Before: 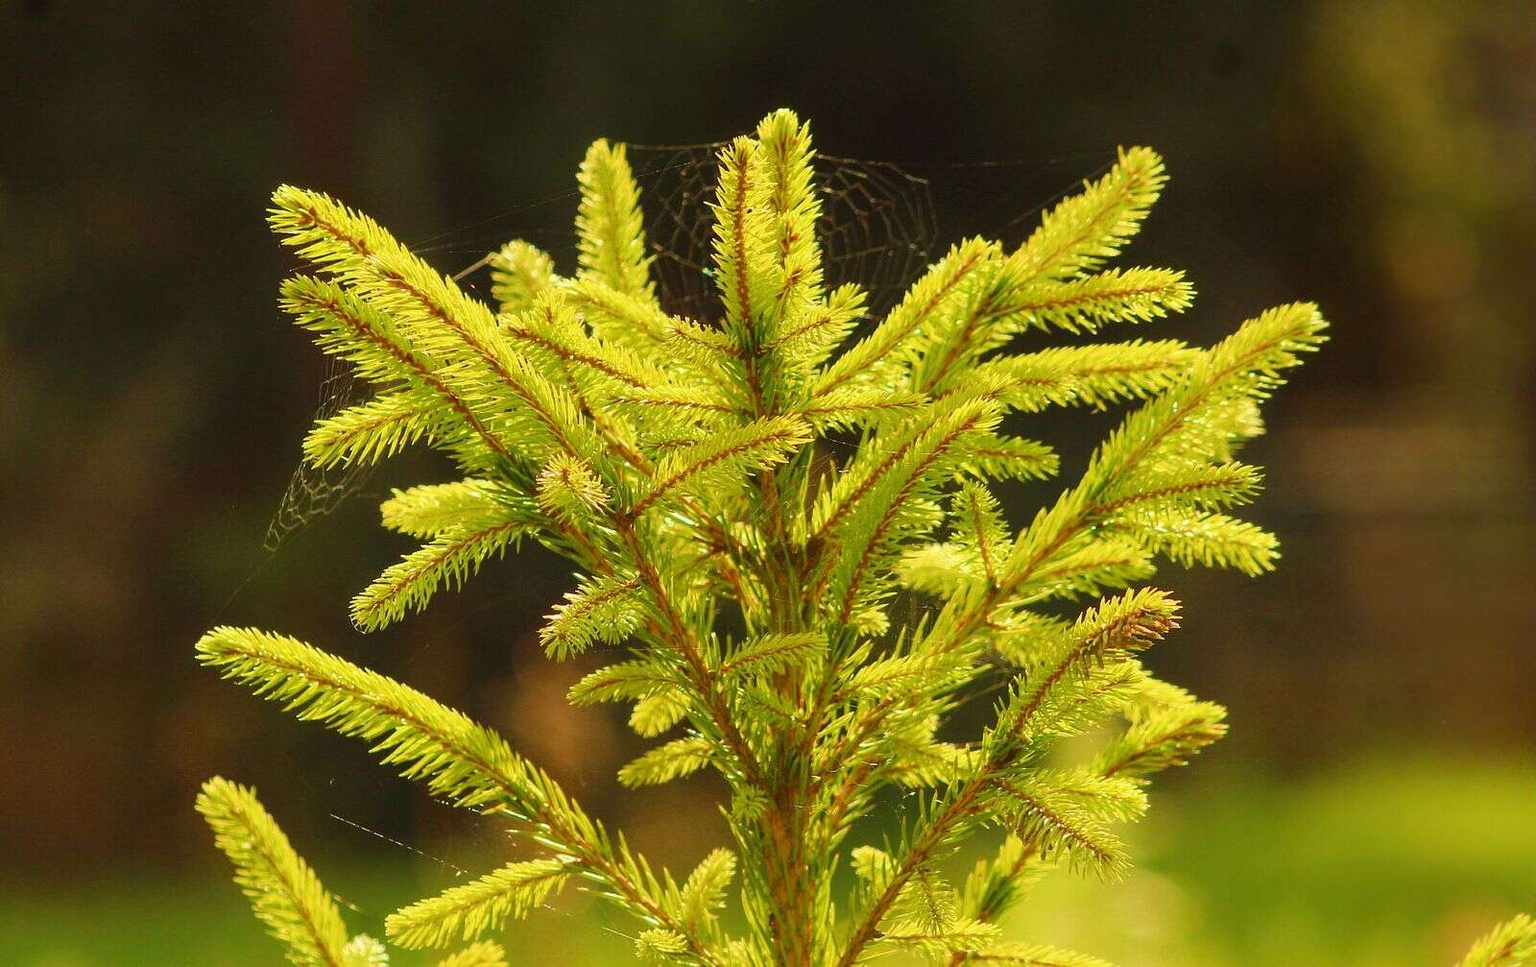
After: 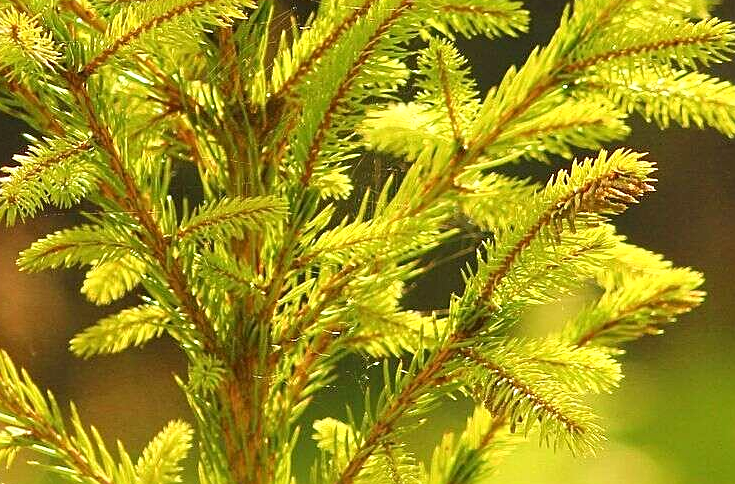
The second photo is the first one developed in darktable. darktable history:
sharpen: on, module defaults
exposure: exposure 0.375 EV, compensate highlight preservation false
crop: left 35.927%, top 46.047%, right 18.093%, bottom 5.852%
